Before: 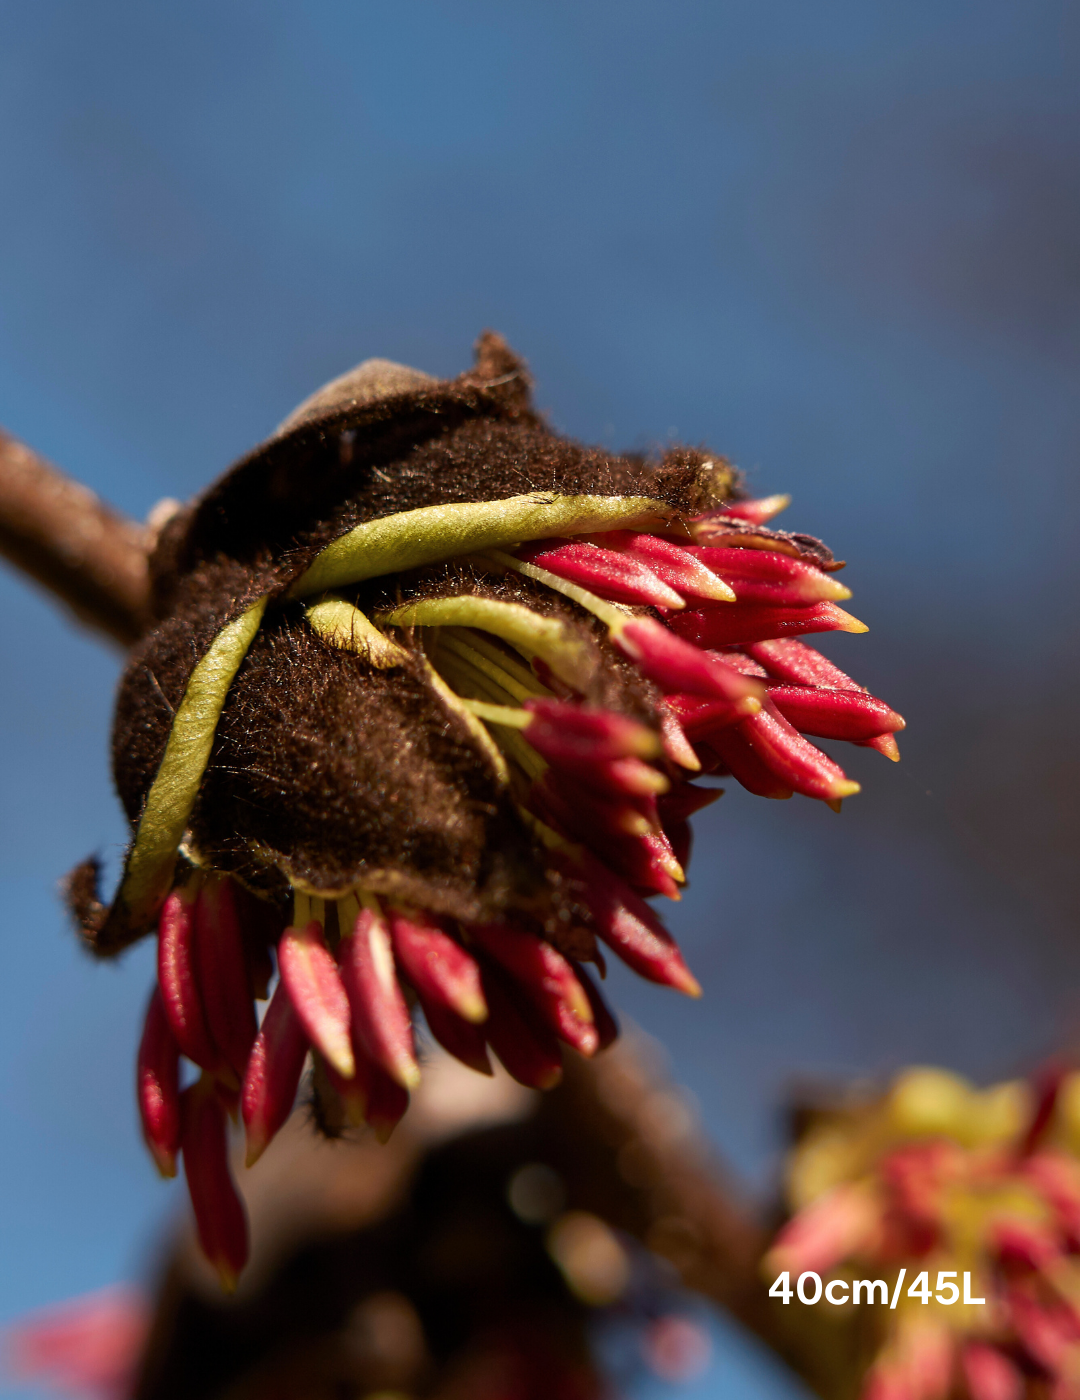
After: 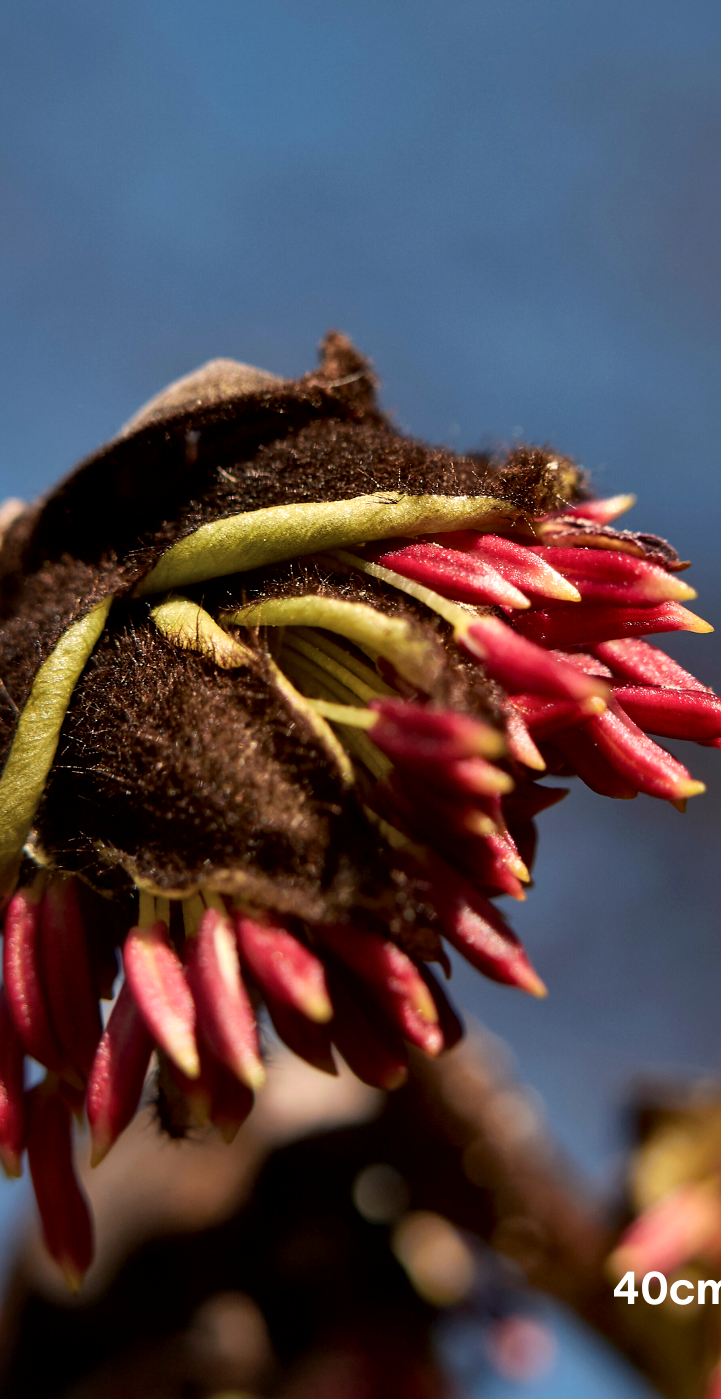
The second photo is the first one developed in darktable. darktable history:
local contrast: mode bilateral grid, contrast 25, coarseness 60, detail 151%, midtone range 0.2
crop and rotate: left 14.431%, right 18.752%
